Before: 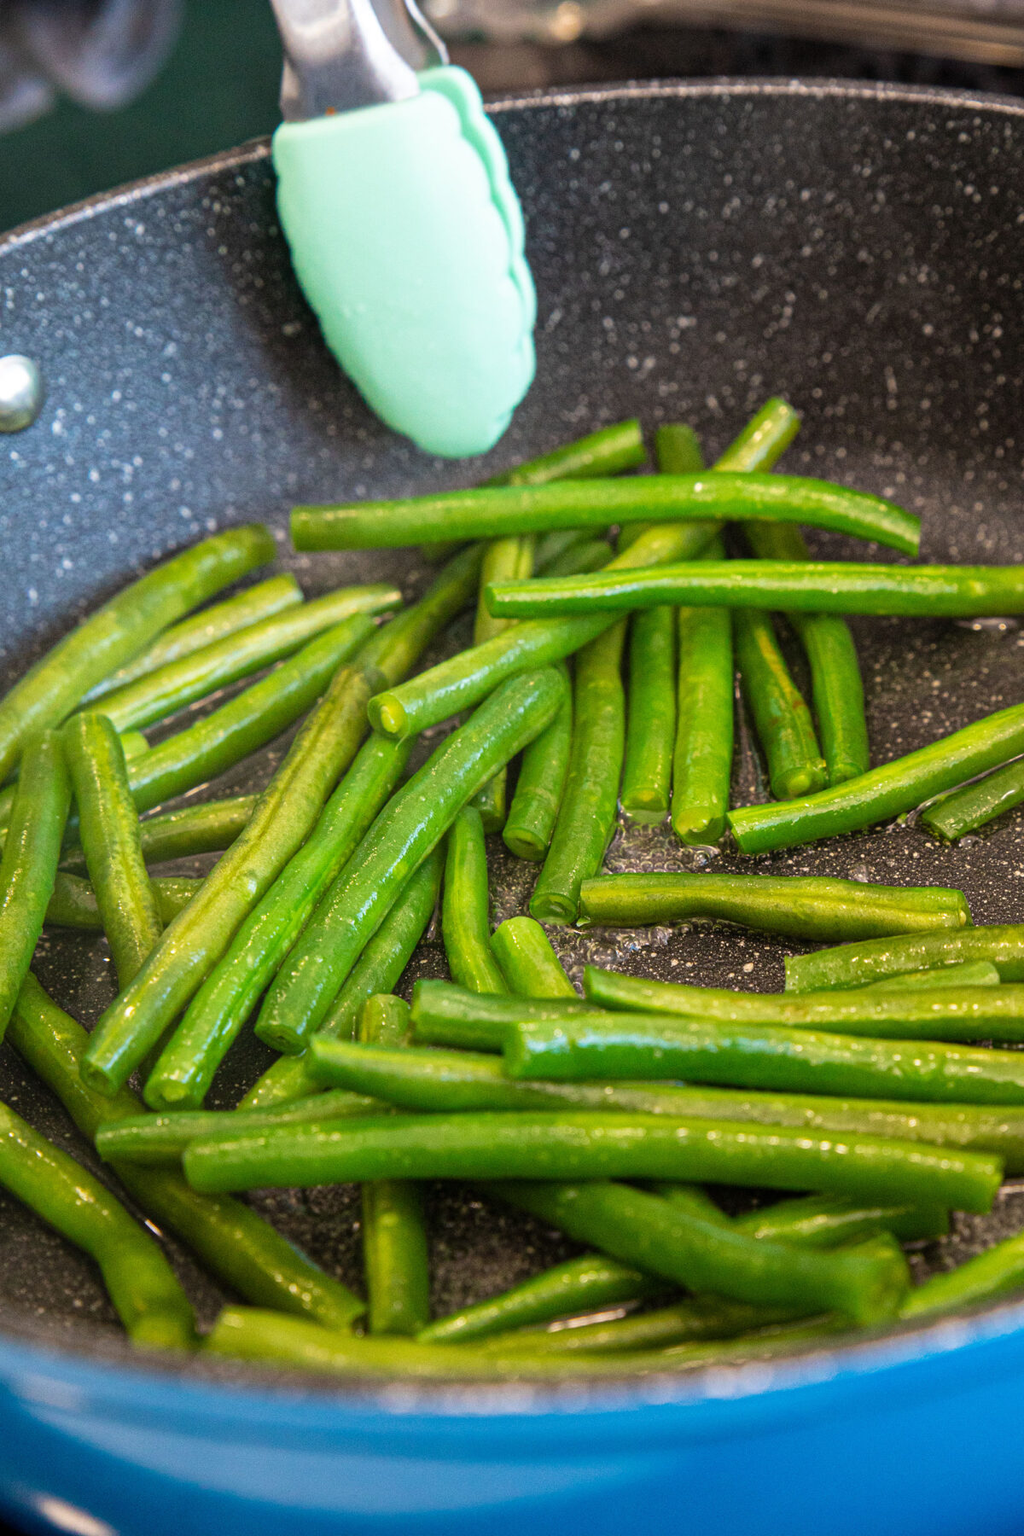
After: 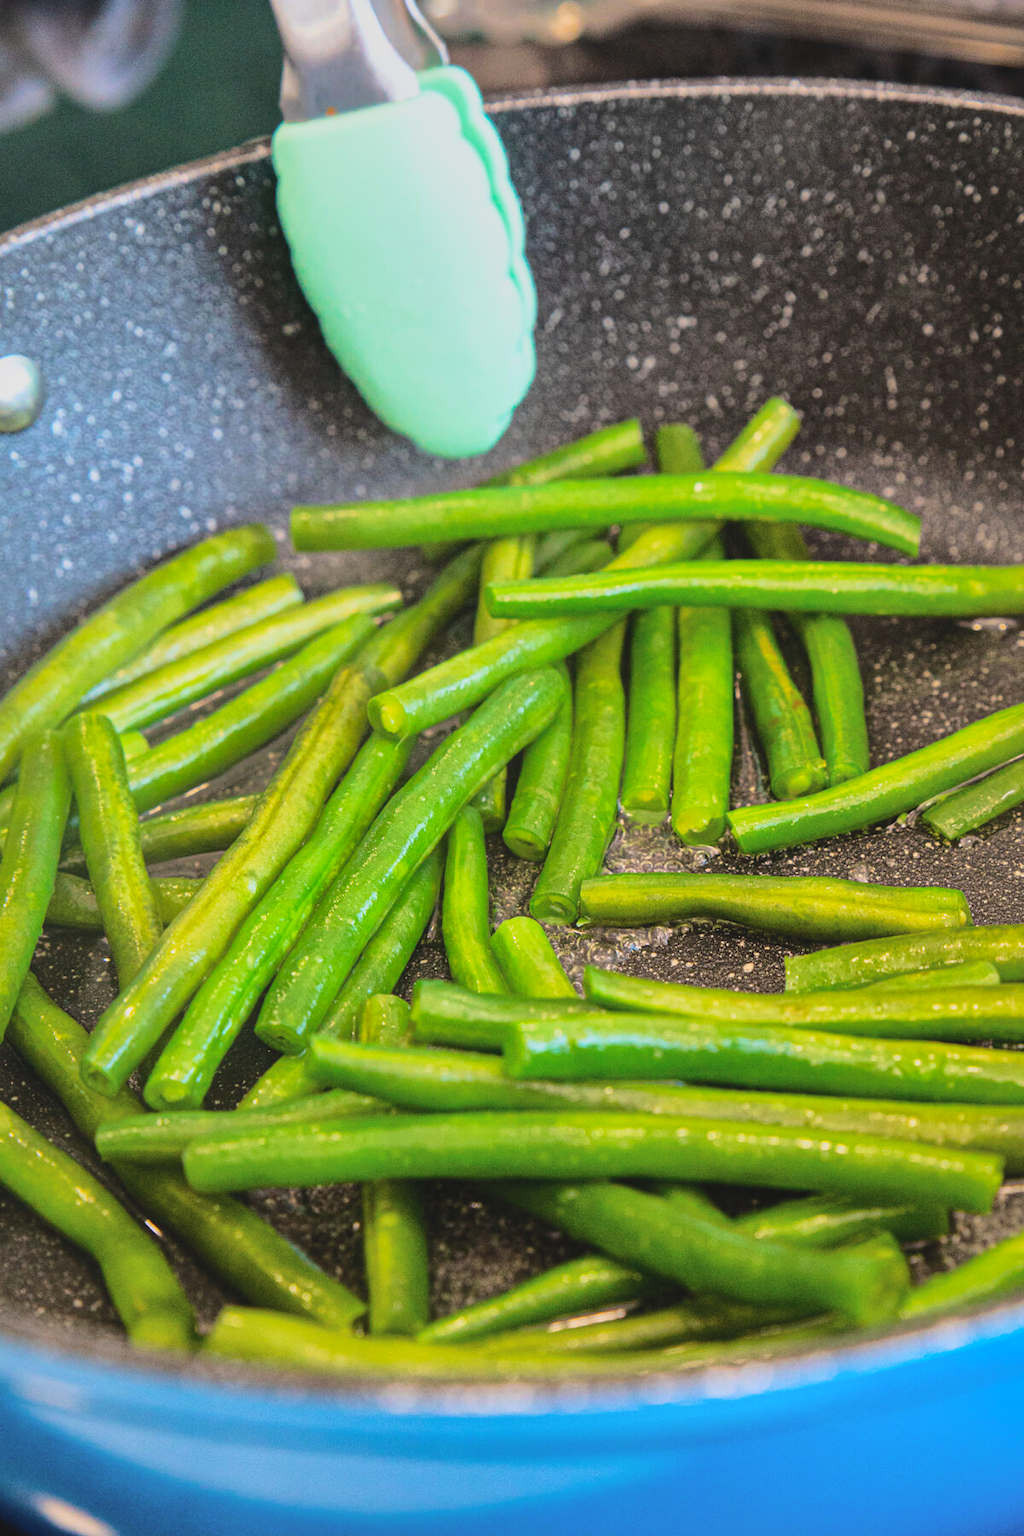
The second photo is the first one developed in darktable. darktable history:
contrast brightness saturation: contrast -0.1, saturation -0.1
base curve: curves: ch0 [(0, 0) (0.028, 0.03) (0.121, 0.232) (0.46, 0.748) (0.859, 0.968) (1, 1)]
tone equalizer: on, module defaults
shadows and highlights: shadows 40, highlights -60
